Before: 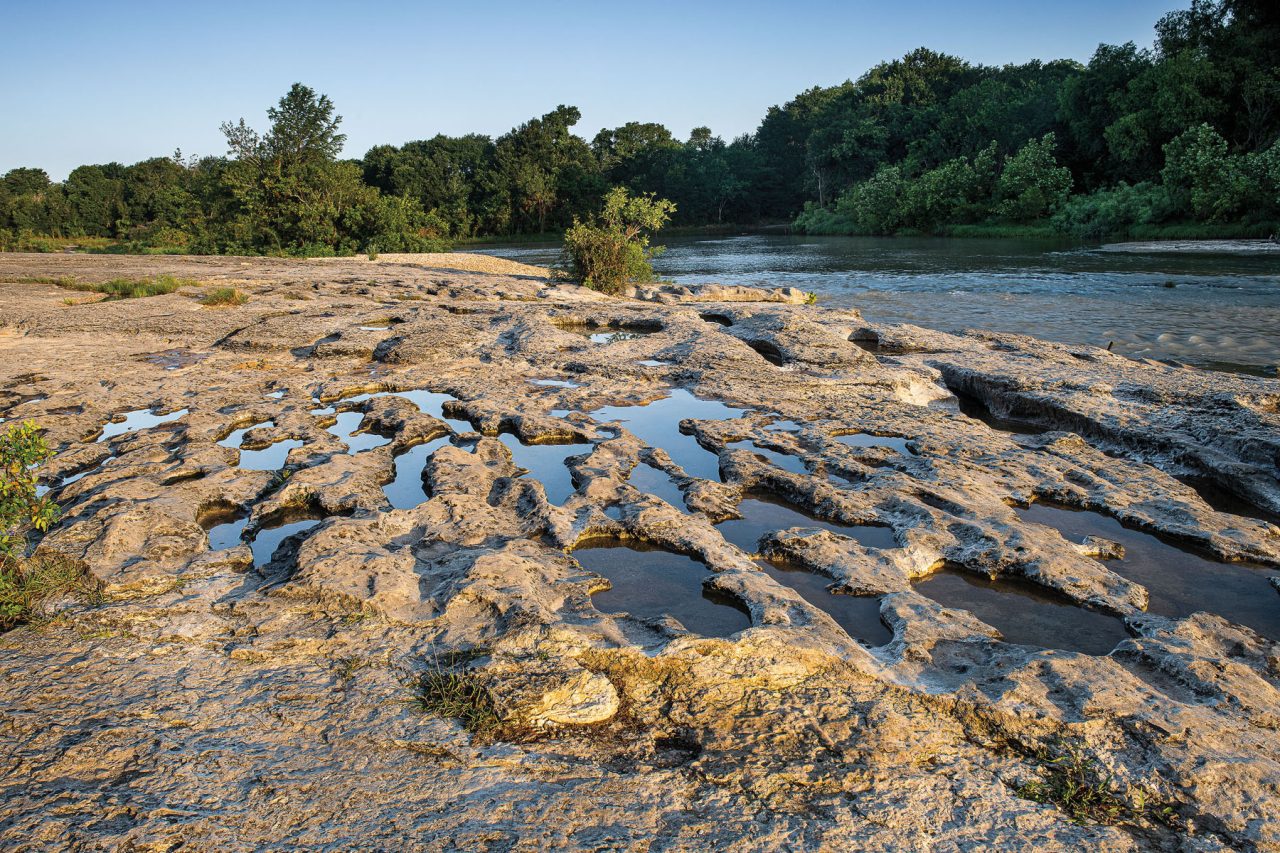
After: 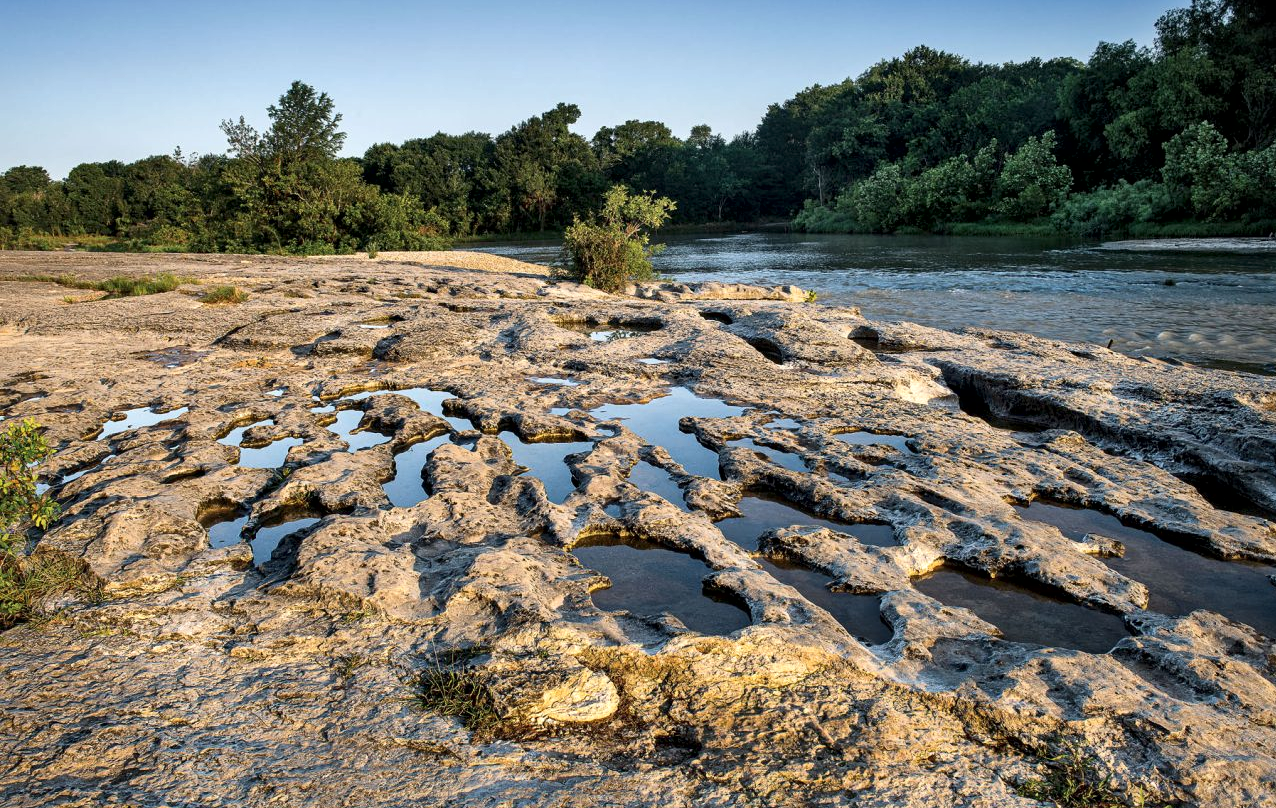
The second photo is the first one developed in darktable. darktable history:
crop: top 0.255%, right 0.265%, bottom 4.996%
local contrast: mode bilateral grid, contrast 25, coarseness 59, detail 152%, midtone range 0.2
